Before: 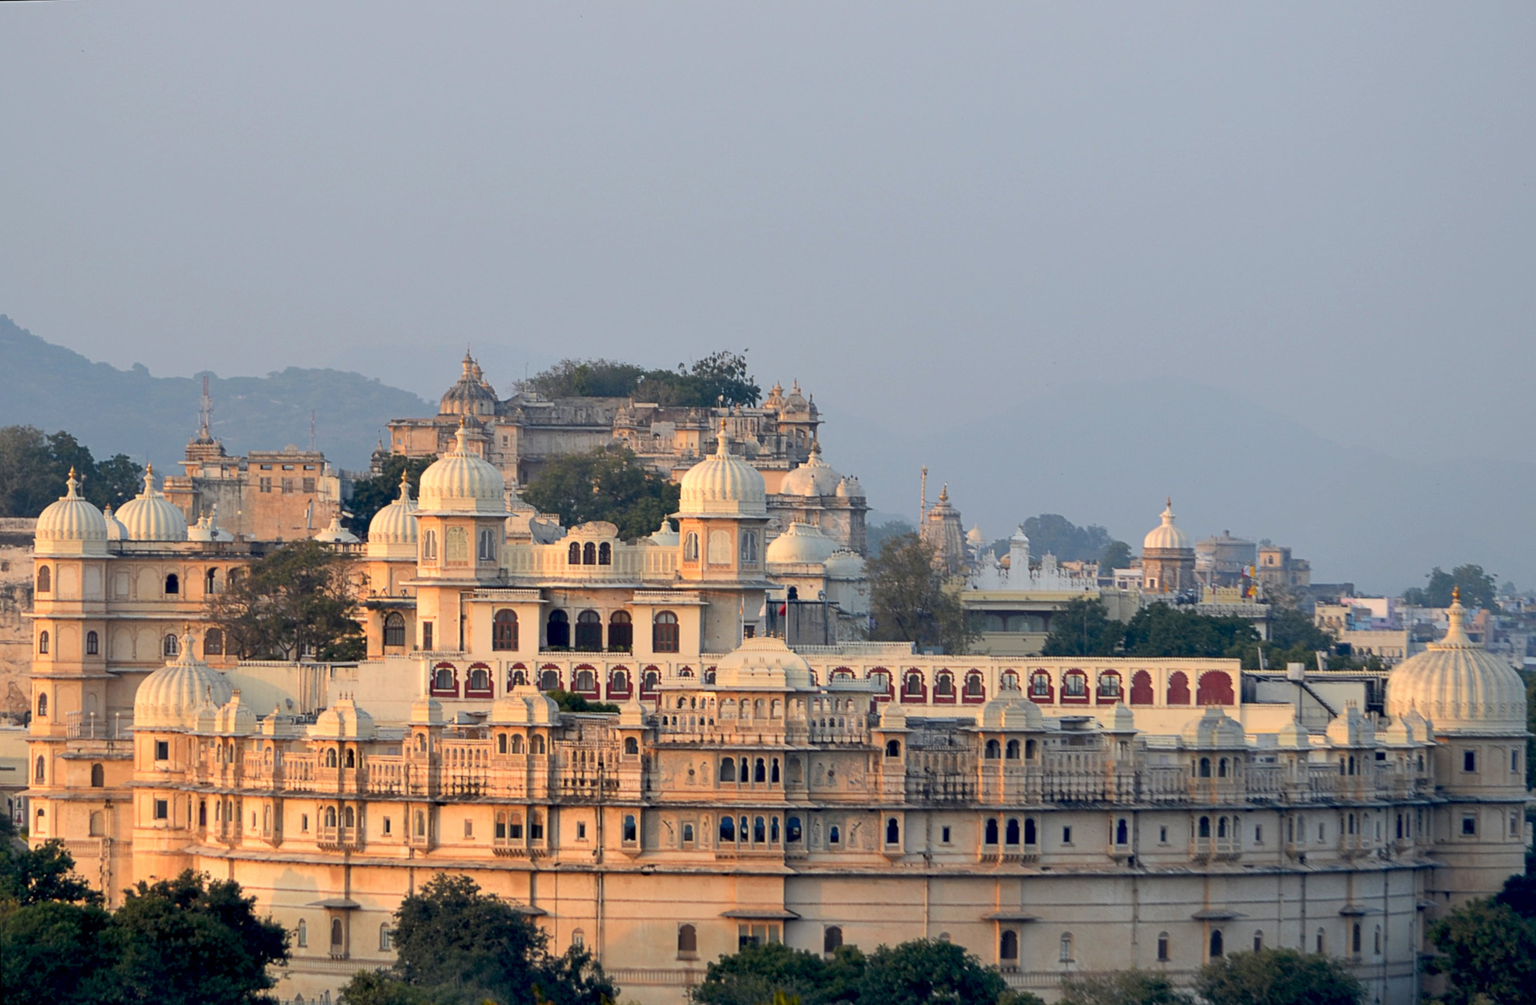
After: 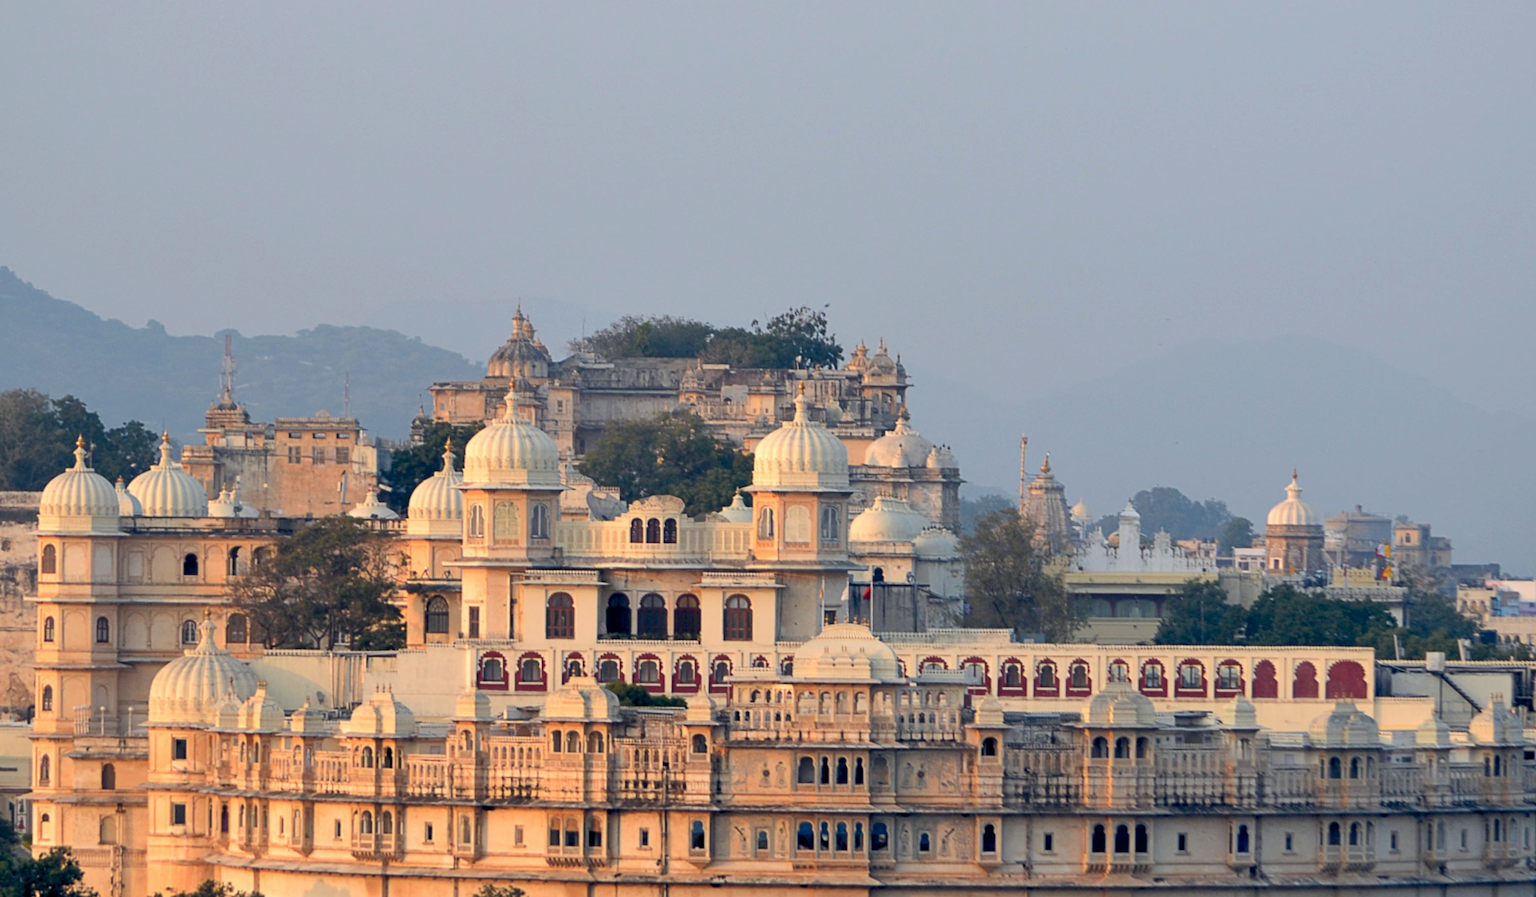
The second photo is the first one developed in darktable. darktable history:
exposure: black level correction 0, compensate highlight preservation false
crop: top 7.429%, right 9.706%, bottom 11.938%
color balance rgb: global offset › chroma 0.093%, global offset › hue 251.38°, perceptual saturation grading › global saturation 1.569%, perceptual saturation grading › highlights -2.674%, perceptual saturation grading › mid-tones 3.49%, perceptual saturation grading › shadows 8.194%
